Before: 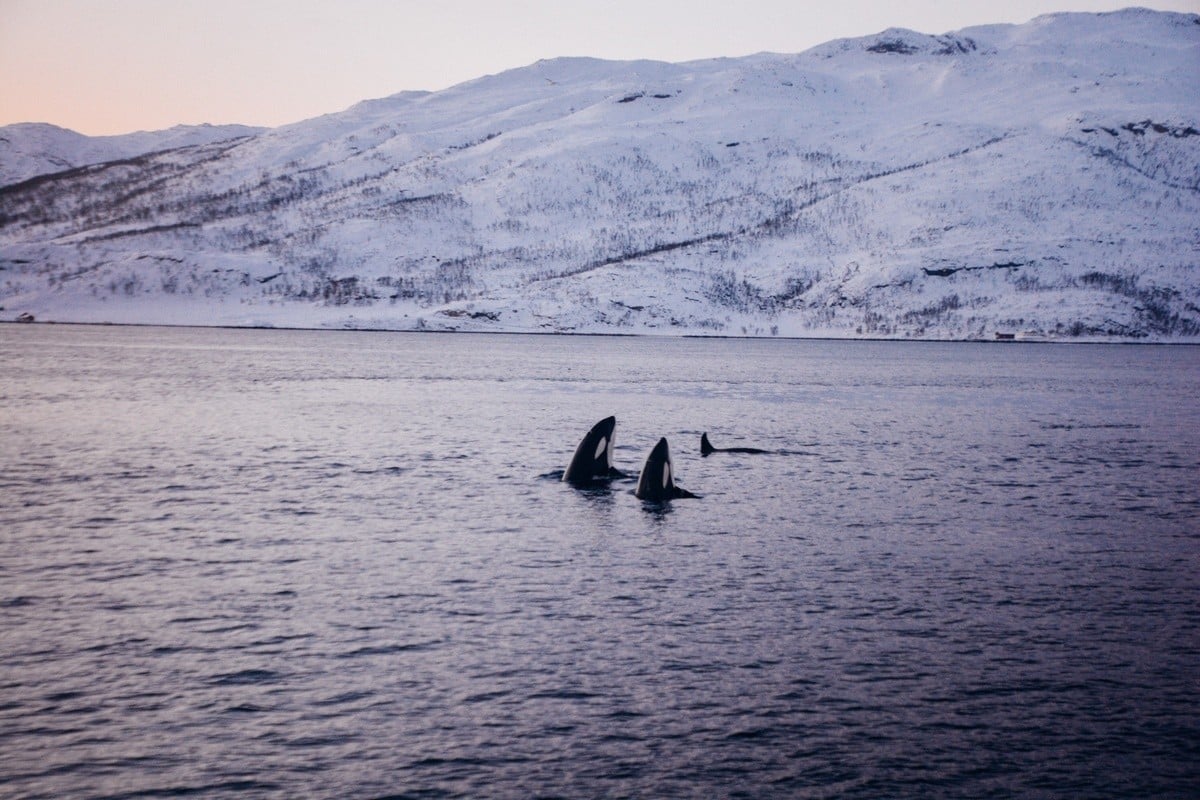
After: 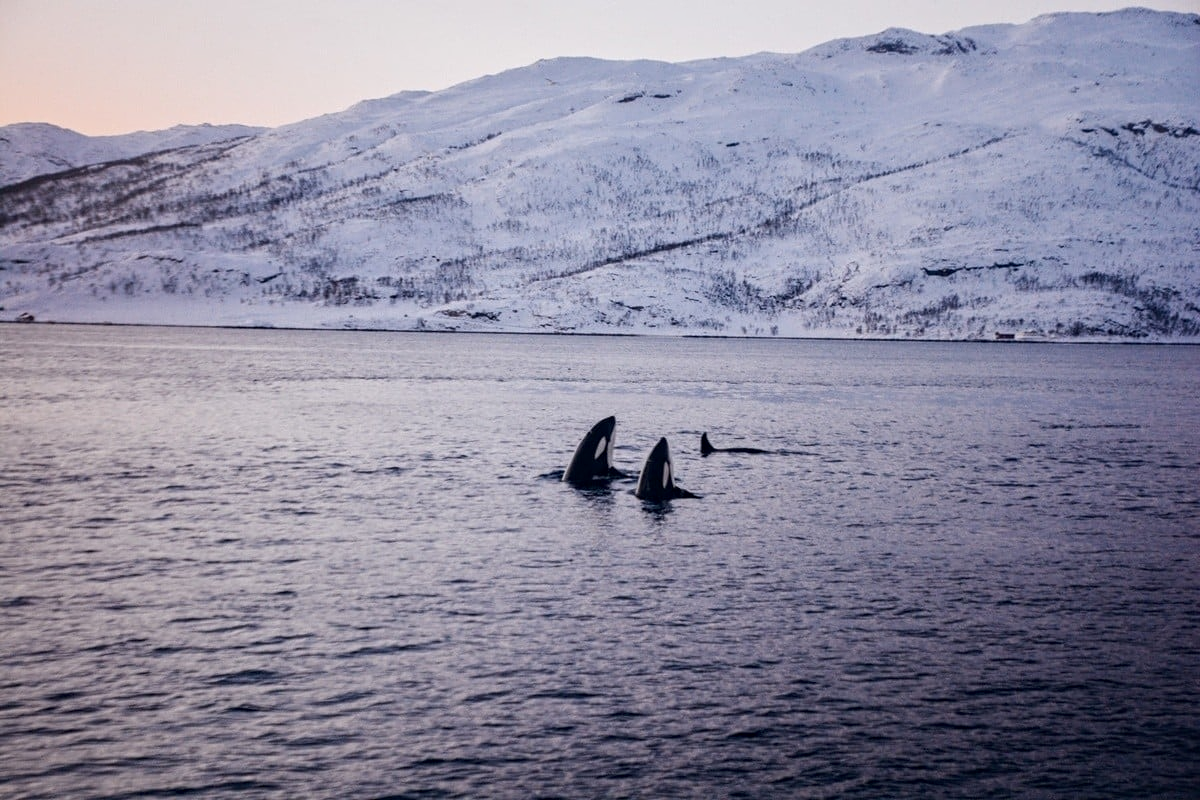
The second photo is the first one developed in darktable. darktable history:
contrast equalizer: octaves 7, y [[0.509, 0.514, 0.523, 0.542, 0.578, 0.603], [0.5 ×6], [0.509, 0.514, 0.523, 0.542, 0.578, 0.603], [0.001, 0.002, 0.003, 0.005, 0.01, 0.013], [0.001, 0.002, 0.003, 0.005, 0.01, 0.013]], mix 0.792
